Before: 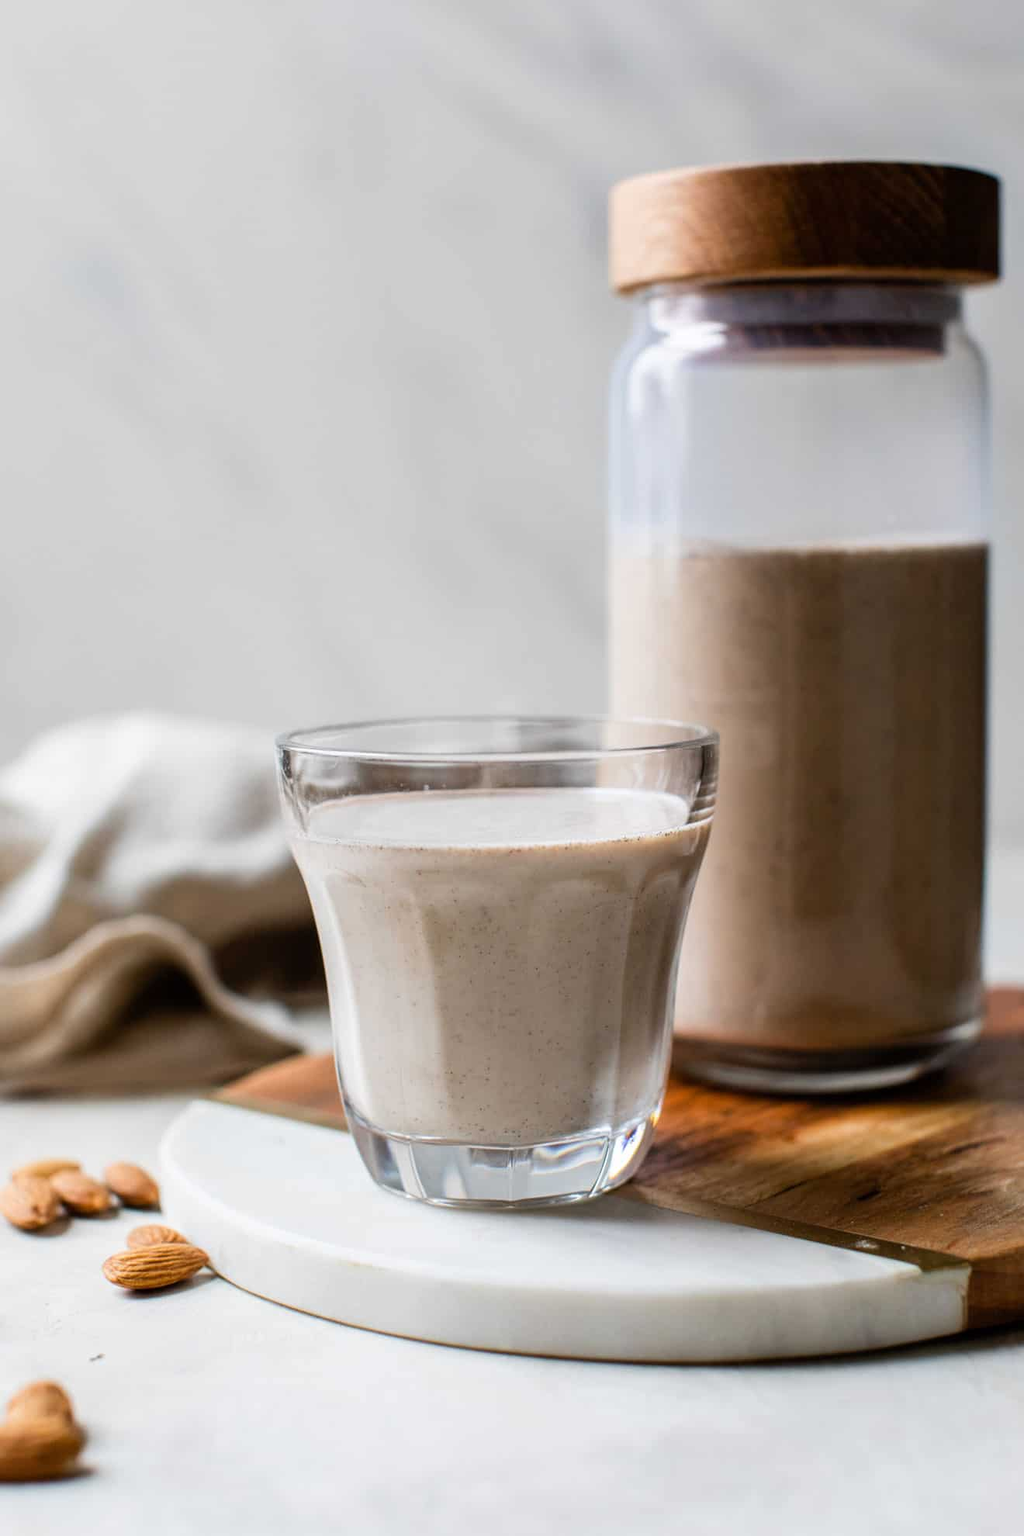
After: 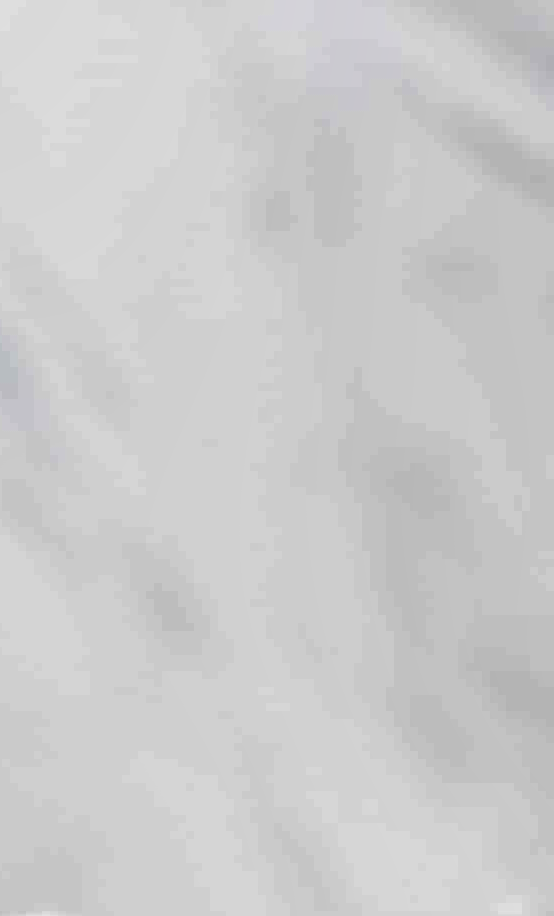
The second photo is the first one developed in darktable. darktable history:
crop and rotate: left 10.817%, top 0.062%, right 47.194%, bottom 53.626%
exposure: exposure 0.3 EV, compensate highlight preservation false
local contrast: highlights 60%, shadows 60%, detail 160%
shadows and highlights: shadows 43.71, white point adjustment -1.46, soften with gaussian
